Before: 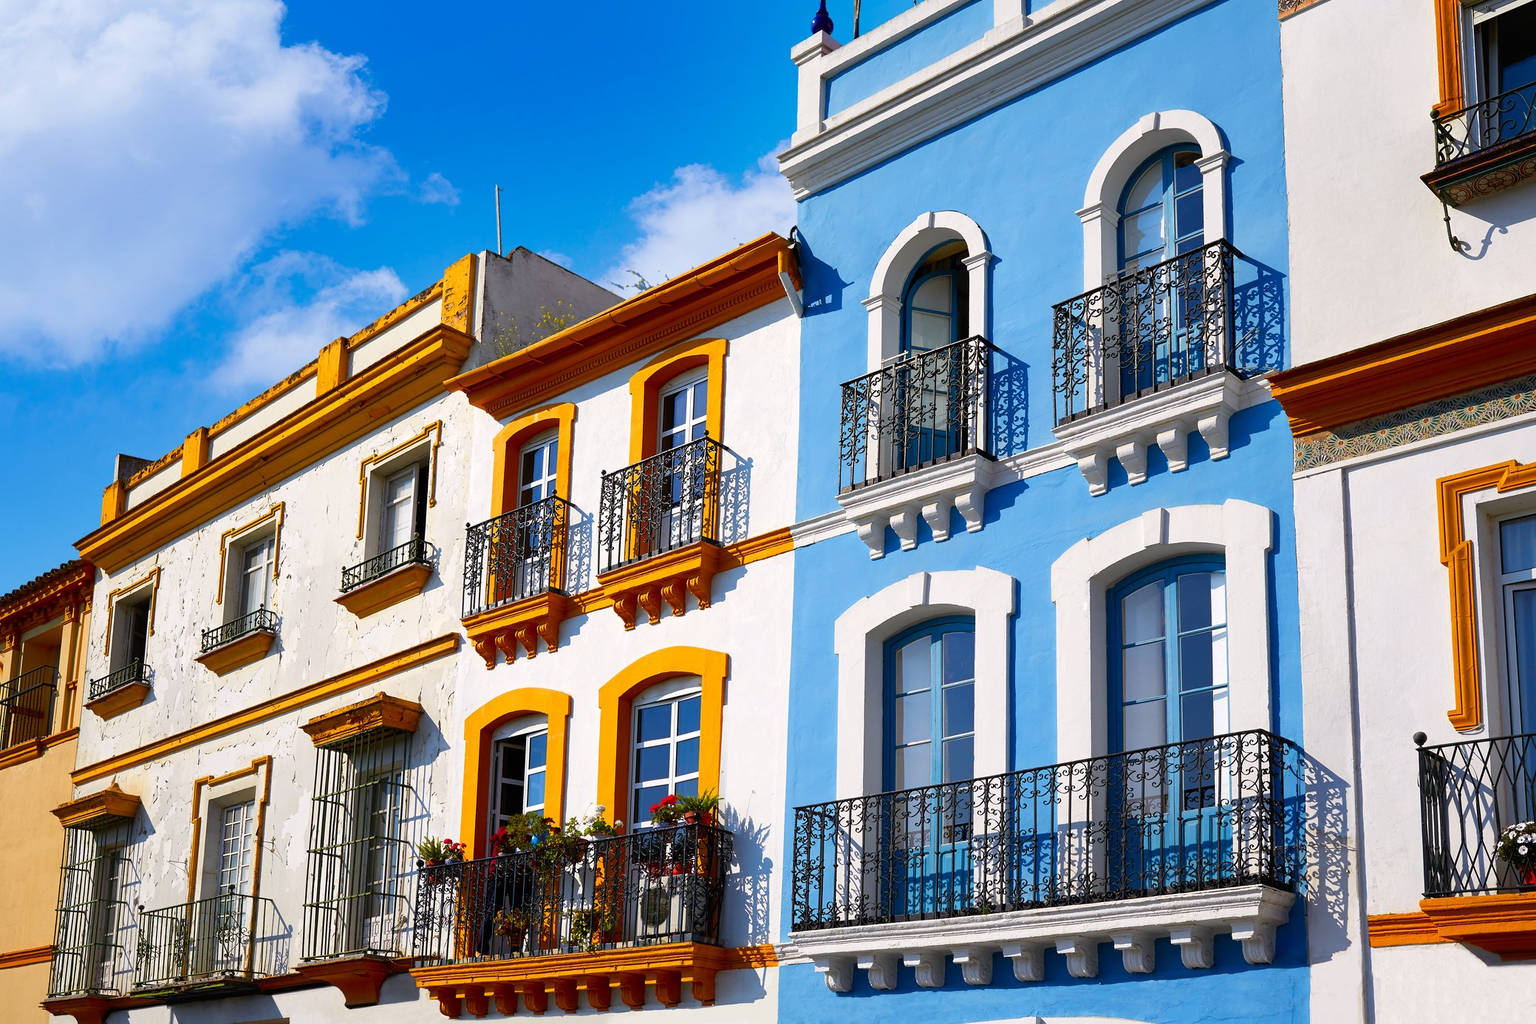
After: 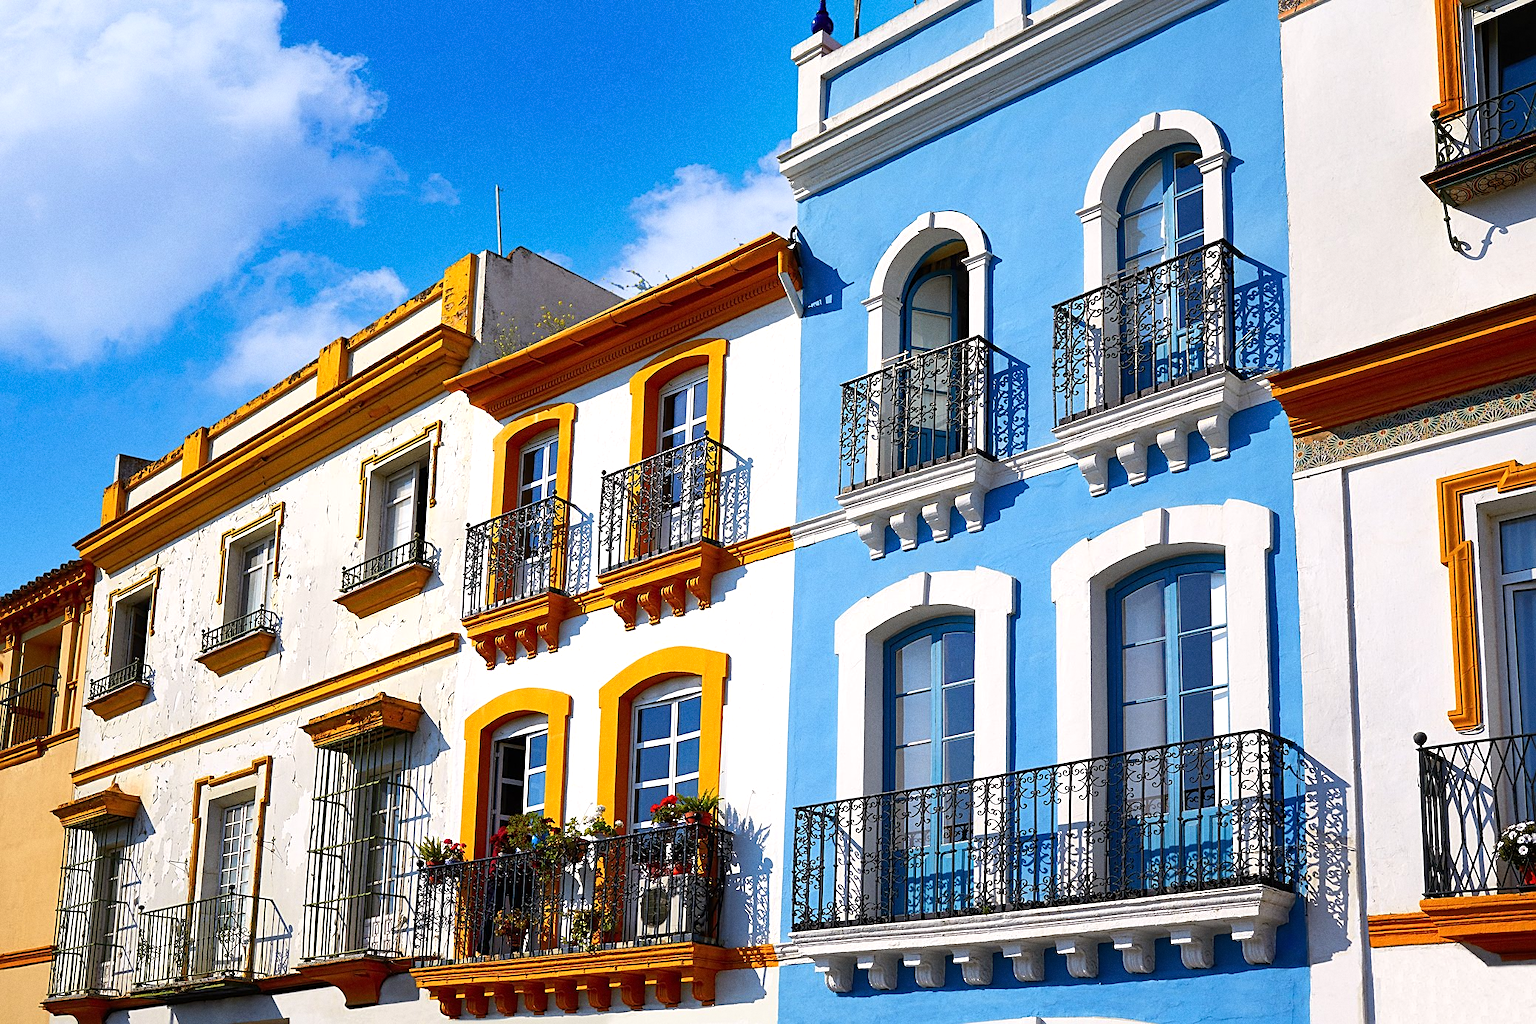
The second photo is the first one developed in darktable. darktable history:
exposure: exposure 0.2 EV, compensate highlight preservation false
grain: coarseness 0.09 ISO
sharpen: on, module defaults
